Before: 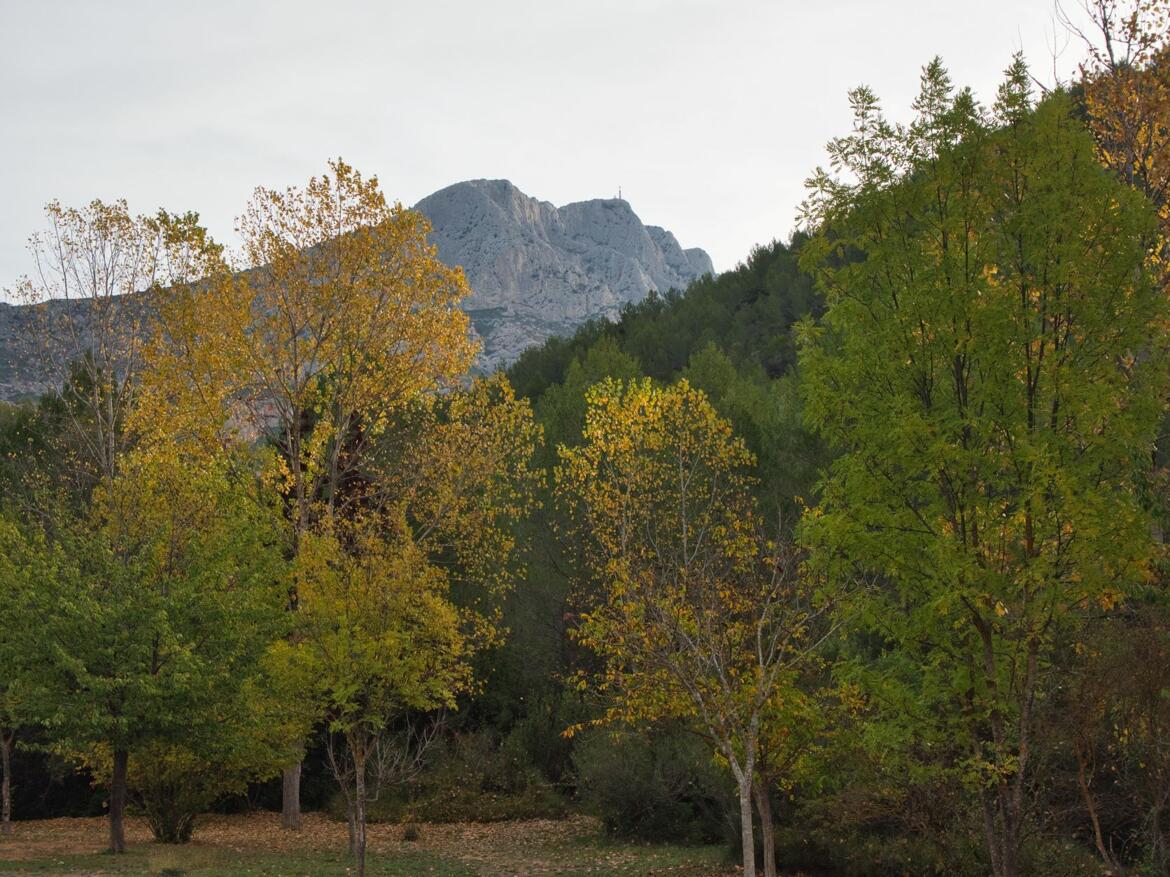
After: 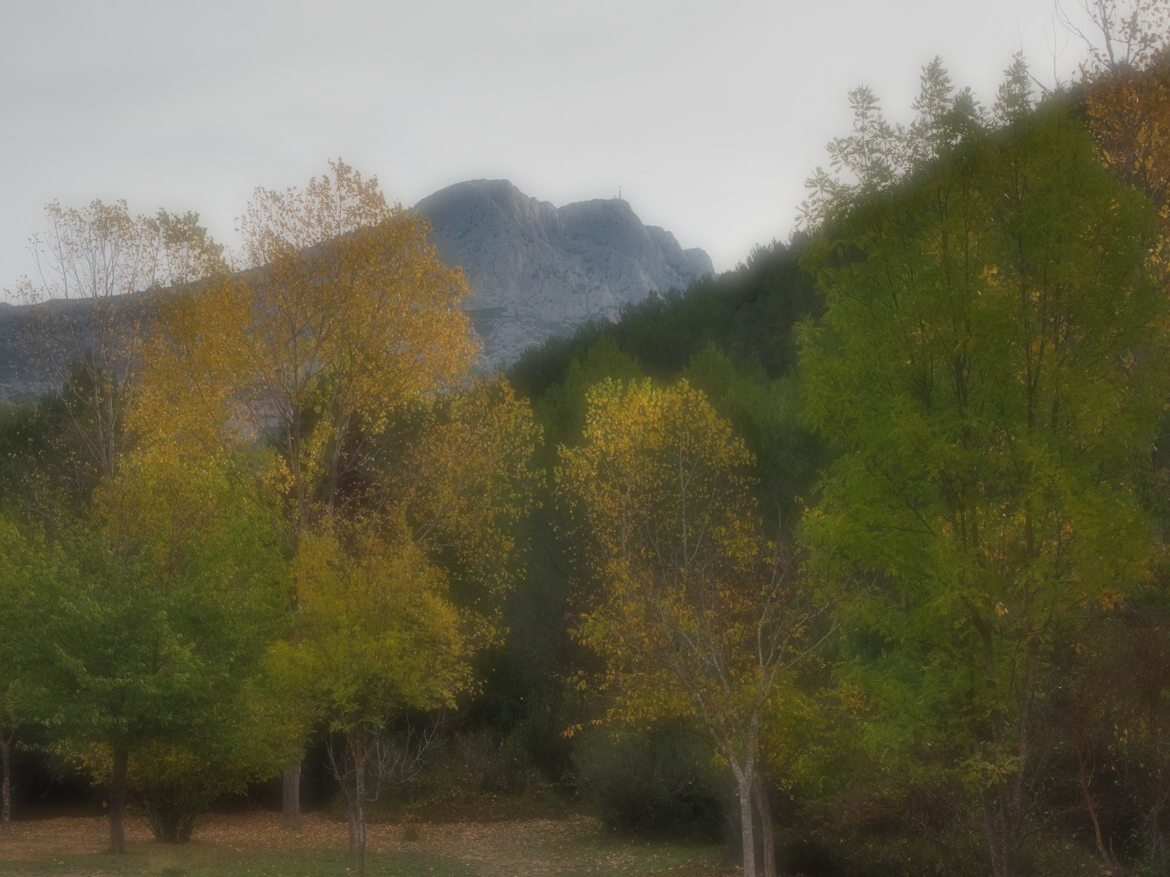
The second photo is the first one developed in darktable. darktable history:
graduated density: rotation -0.352°, offset 57.64
soften: on, module defaults
